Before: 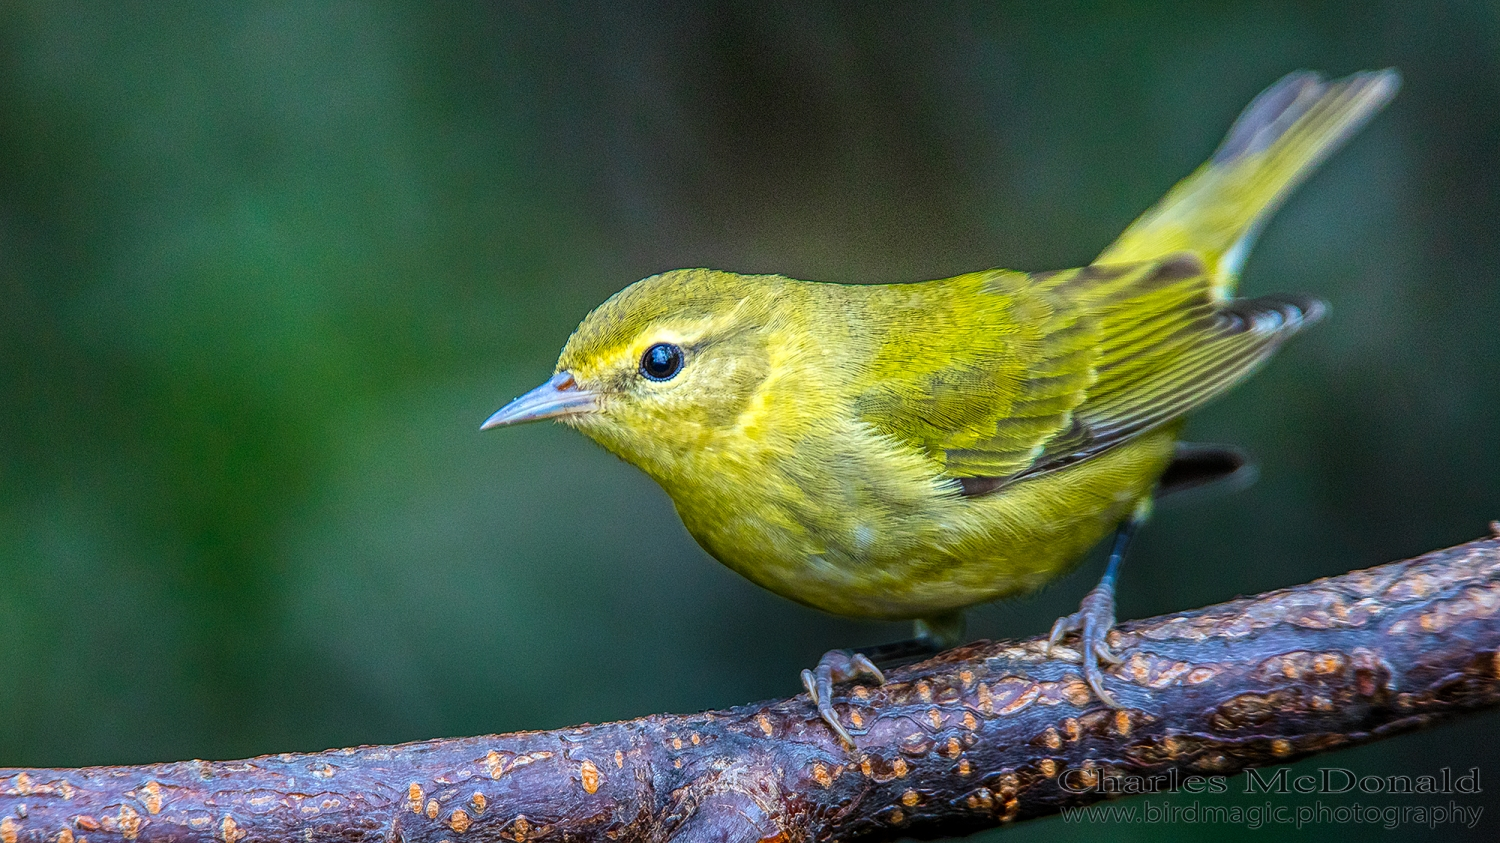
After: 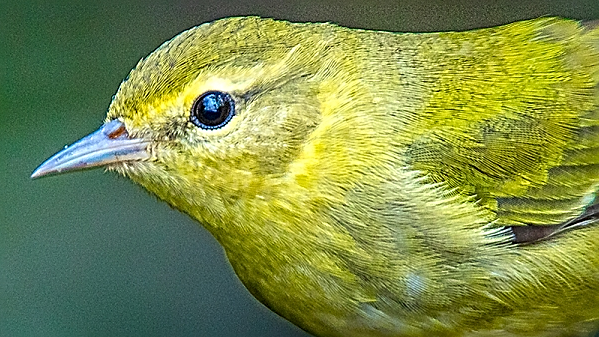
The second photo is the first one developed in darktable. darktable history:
crop: left 30%, top 30%, right 30%, bottom 30%
sharpen: amount 1
